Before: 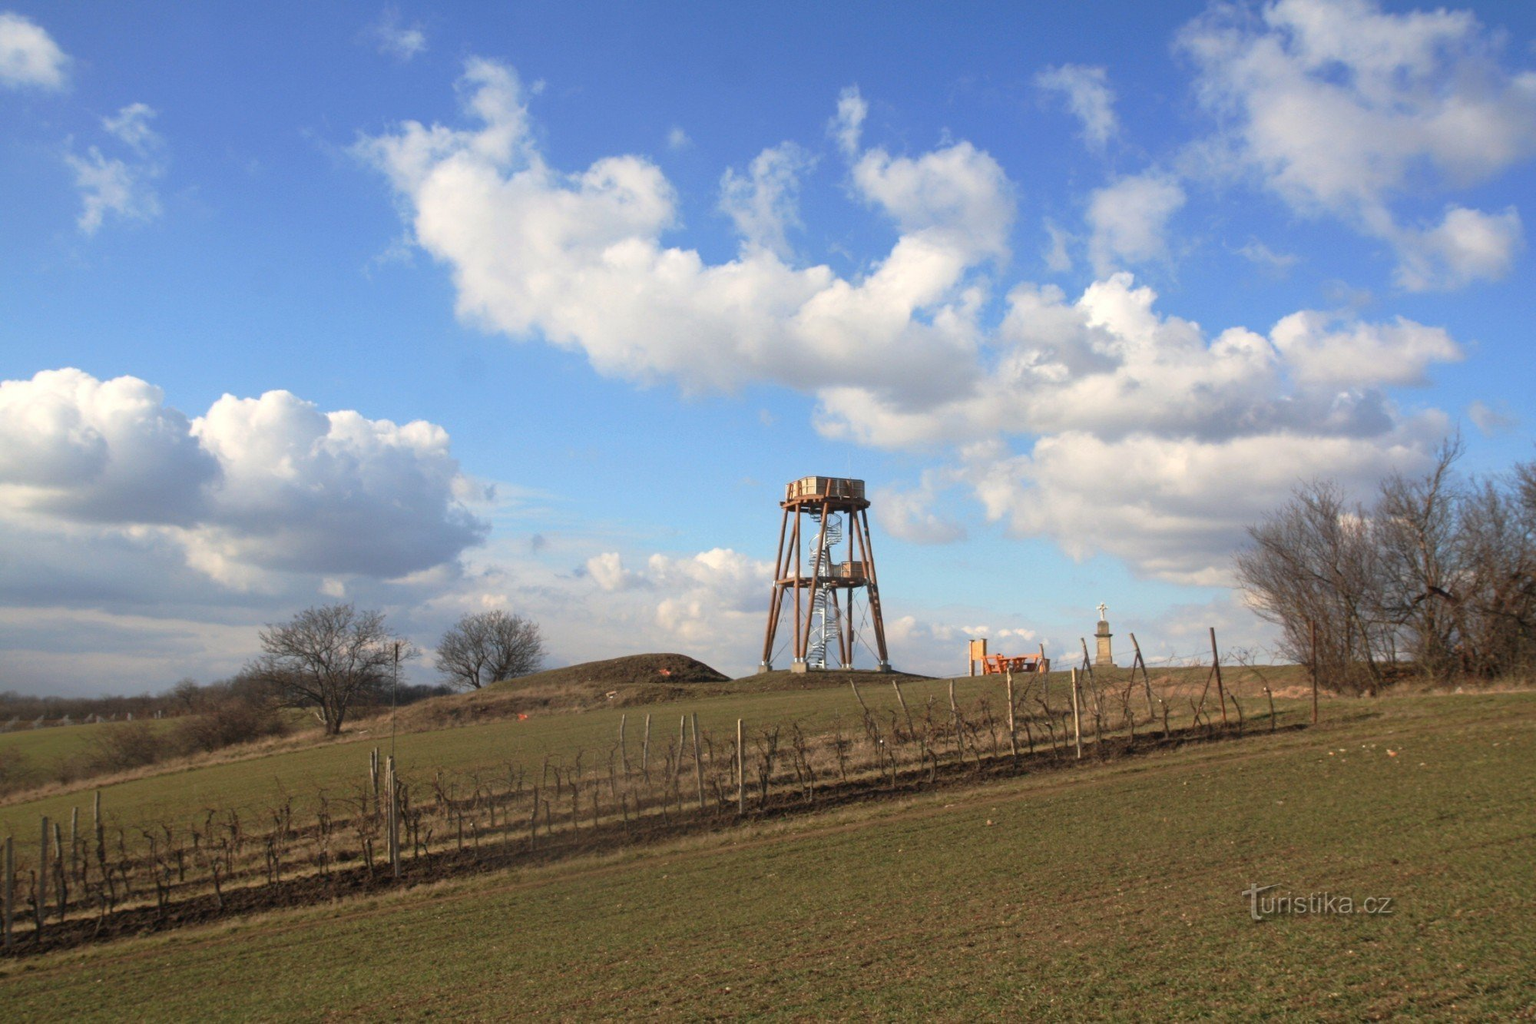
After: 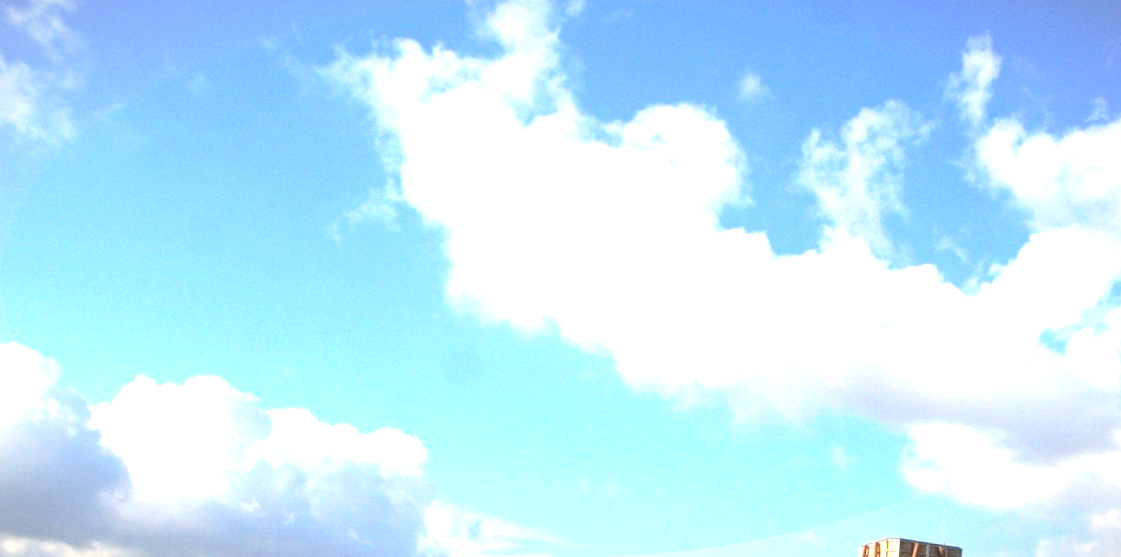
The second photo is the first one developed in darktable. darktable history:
haze removal: compatibility mode true, adaptive false
crop: left 10.121%, top 10.631%, right 36.218%, bottom 51.526%
vignetting: fall-off start 100%, fall-off radius 64.94%, automatic ratio true, unbound false
white balance: emerald 1
rotate and perspective: rotation 4.1°, automatic cropping off
exposure: black level correction 0, exposure 1.2 EV, compensate highlight preservation false
